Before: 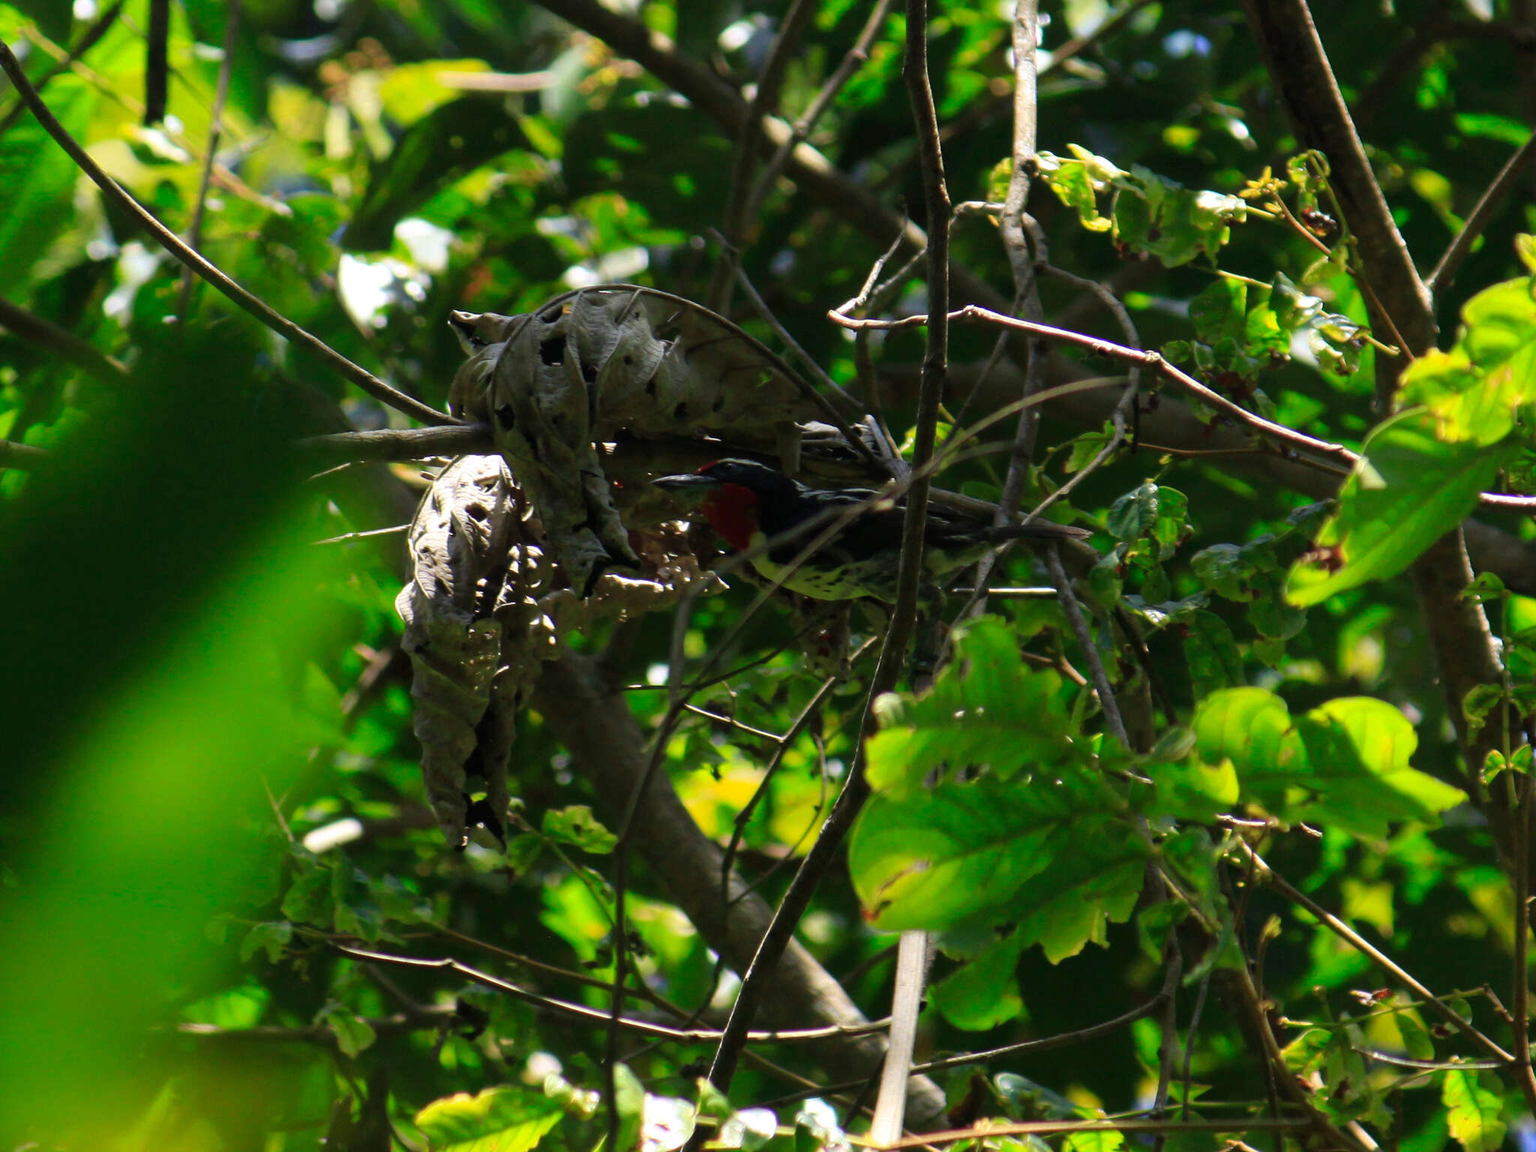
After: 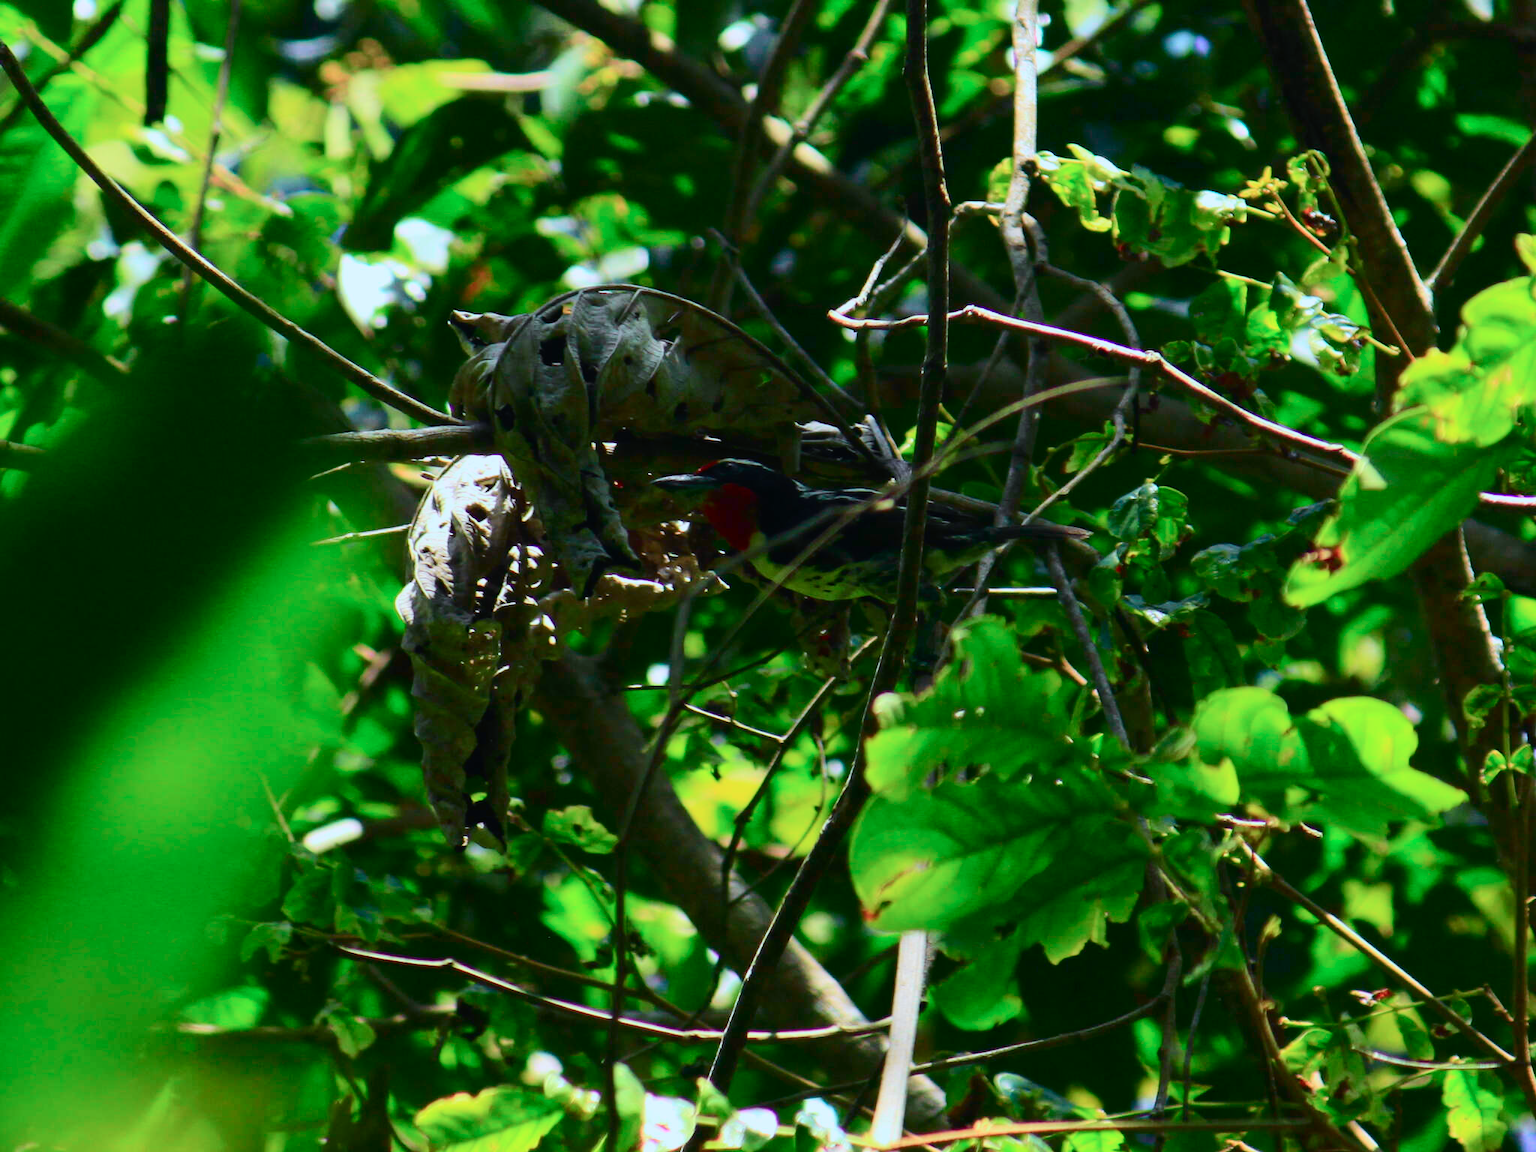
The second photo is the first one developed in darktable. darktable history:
tone curve: curves: ch0 [(0, 0.012) (0.052, 0.04) (0.107, 0.086) (0.276, 0.265) (0.461, 0.531) (0.718, 0.79) (0.921, 0.909) (0.999, 0.951)]; ch1 [(0, 0) (0.339, 0.298) (0.402, 0.363) (0.444, 0.415) (0.485, 0.469) (0.494, 0.493) (0.504, 0.501) (0.525, 0.534) (0.555, 0.587) (0.594, 0.647) (1, 1)]; ch2 [(0, 0) (0.48, 0.48) (0.504, 0.5) (0.535, 0.557) (0.581, 0.623) (0.649, 0.683) (0.824, 0.815) (1, 1)], color space Lab, independent channels, preserve colors none
color calibration: illuminant custom, x 0.368, y 0.373, temperature 4330.32 K
